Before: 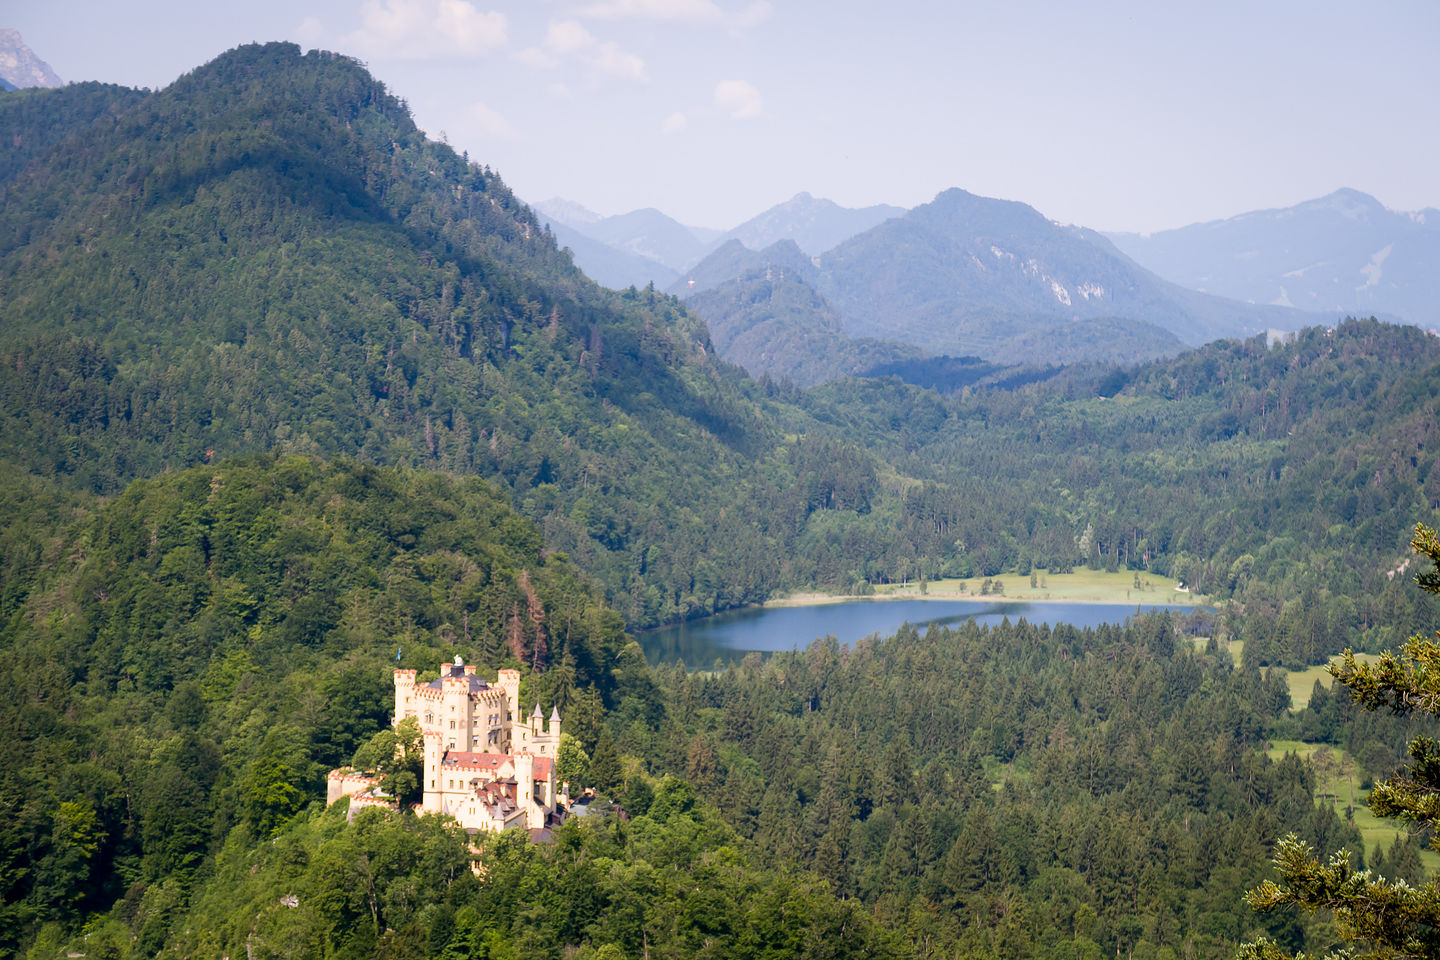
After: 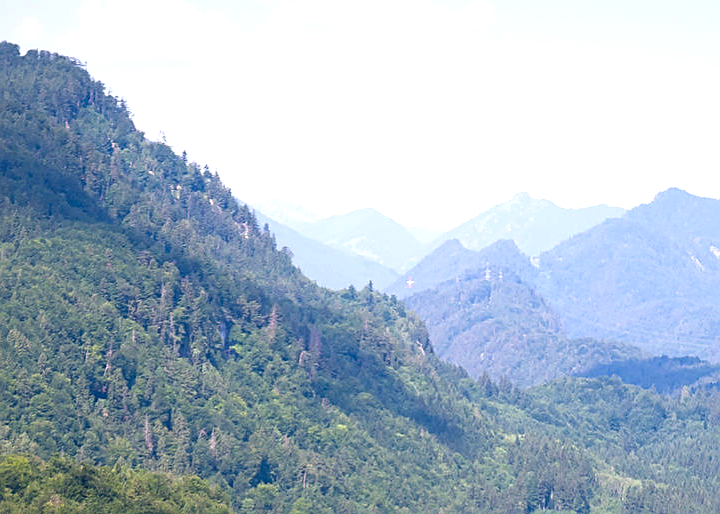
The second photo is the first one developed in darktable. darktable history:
crop: left 19.556%, right 30.401%, bottom 46.458%
exposure: exposure 0.669 EV, compensate highlight preservation false
sharpen: on, module defaults
white balance: red 0.983, blue 1.036
